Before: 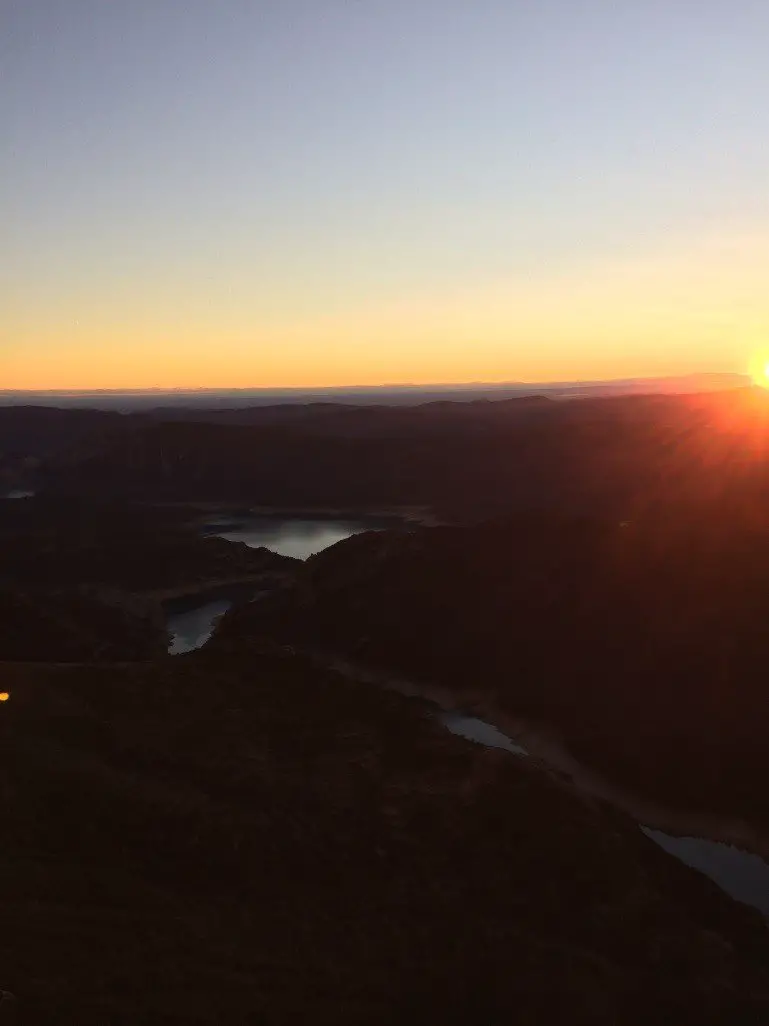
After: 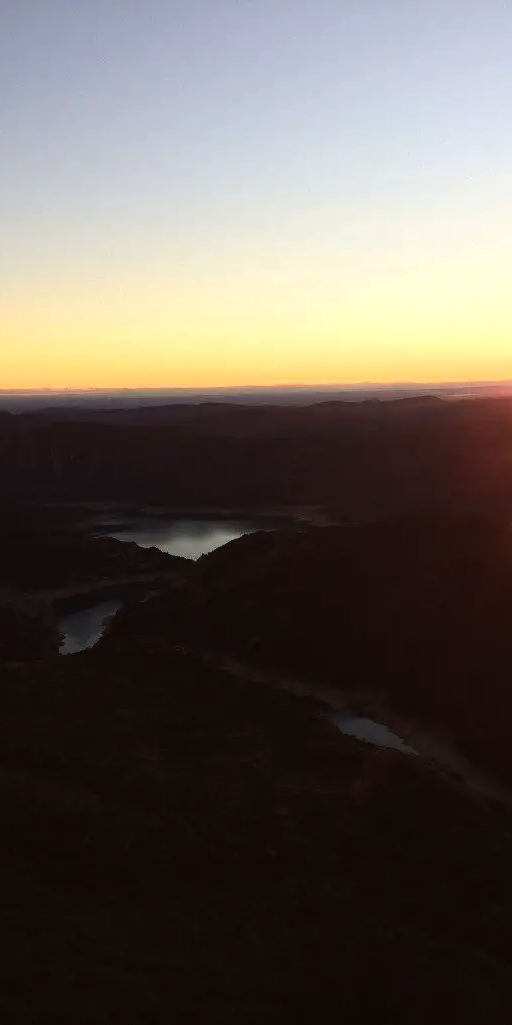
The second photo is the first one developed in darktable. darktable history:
crop and rotate: left 14.315%, right 19.075%
tone equalizer: -8 EV -0.438 EV, -7 EV -0.379 EV, -6 EV -0.296 EV, -5 EV -0.249 EV, -3 EV 0.253 EV, -2 EV 0.313 EV, -1 EV 0.394 EV, +0 EV 0.42 EV, edges refinement/feathering 500, mask exposure compensation -1.57 EV, preserve details no
contrast equalizer: octaves 7, y [[0.5, 0.5, 0.478, 0.5, 0.5, 0.5], [0.5 ×6], [0.5 ×6], [0 ×6], [0 ×6]], mix 0.314
